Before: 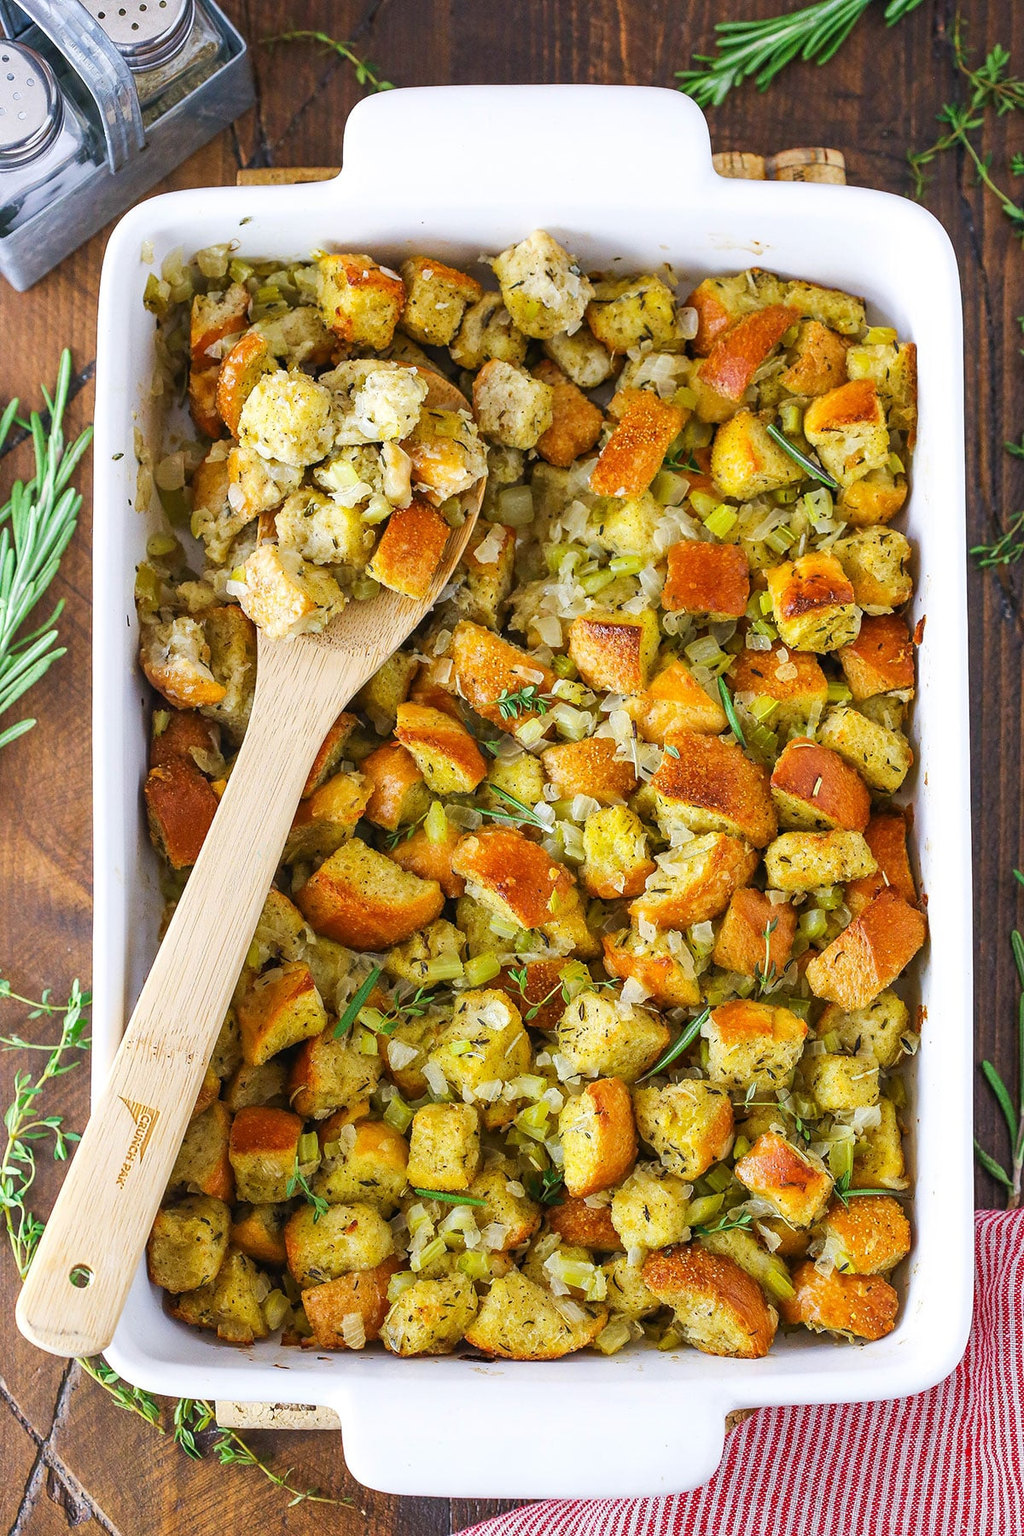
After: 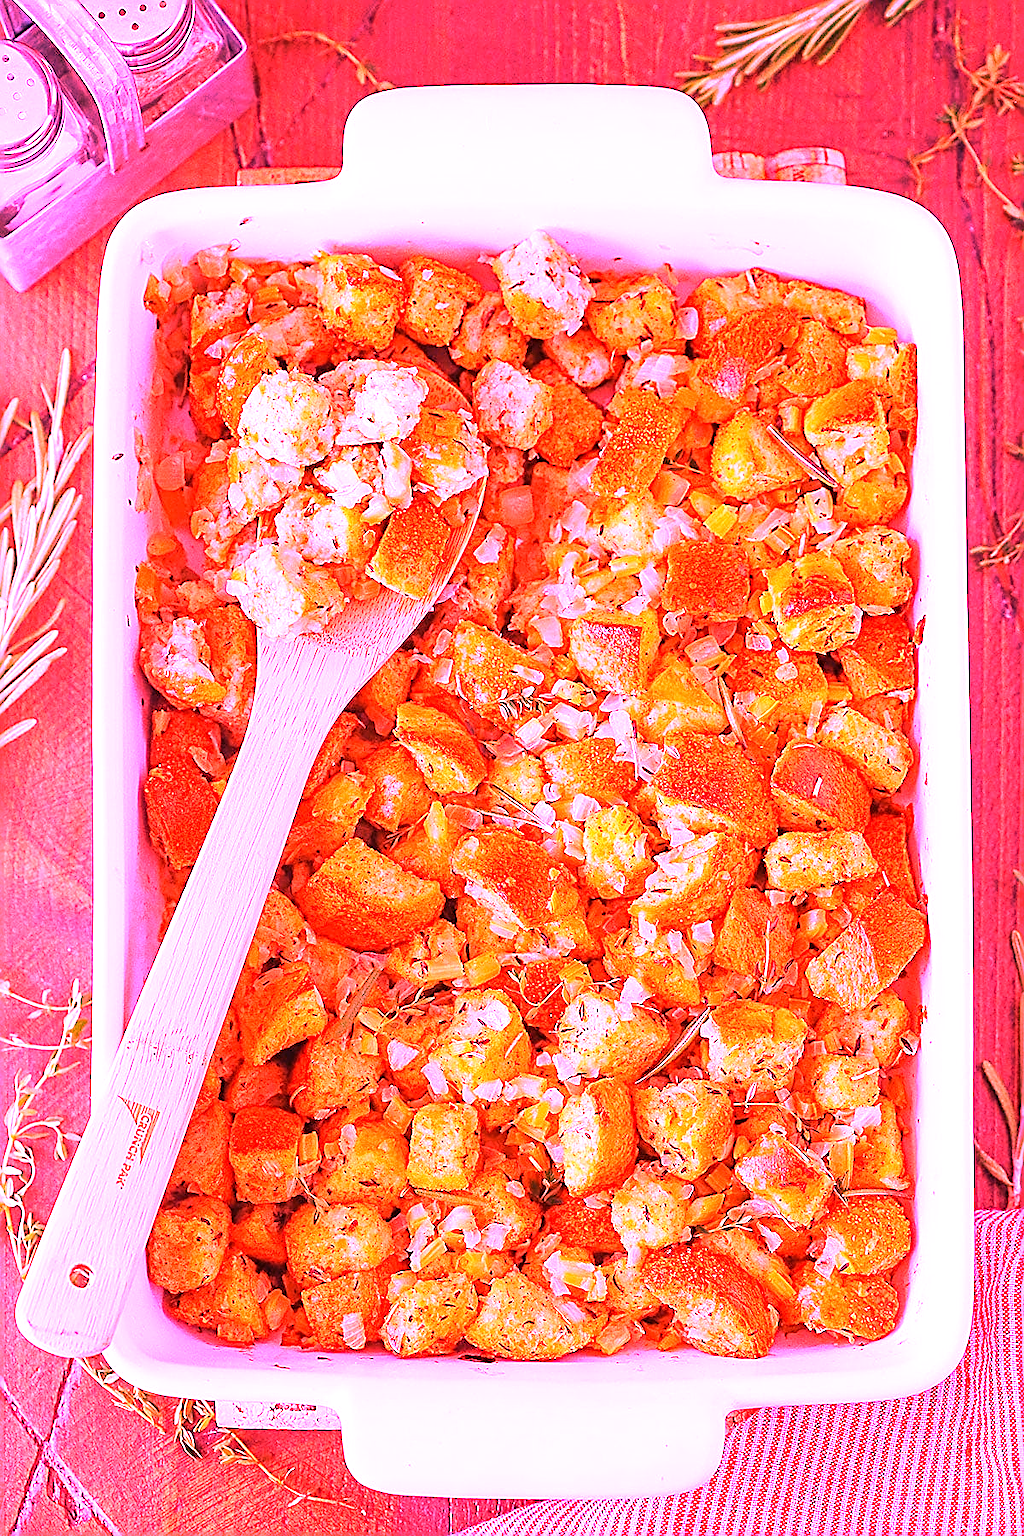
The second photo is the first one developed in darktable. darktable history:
white balance: red 4.26, blue 1.802
tone equalizer: on, module defaults
sharpen: on, module defaults
